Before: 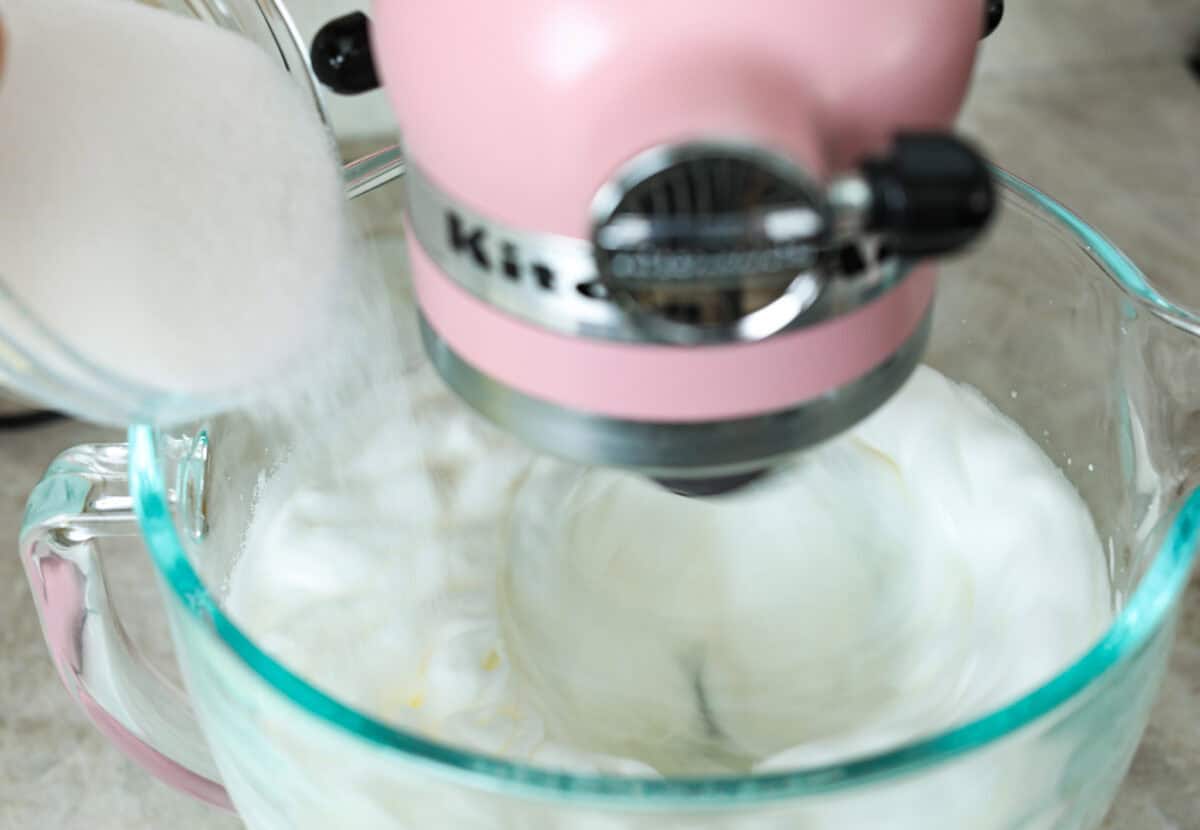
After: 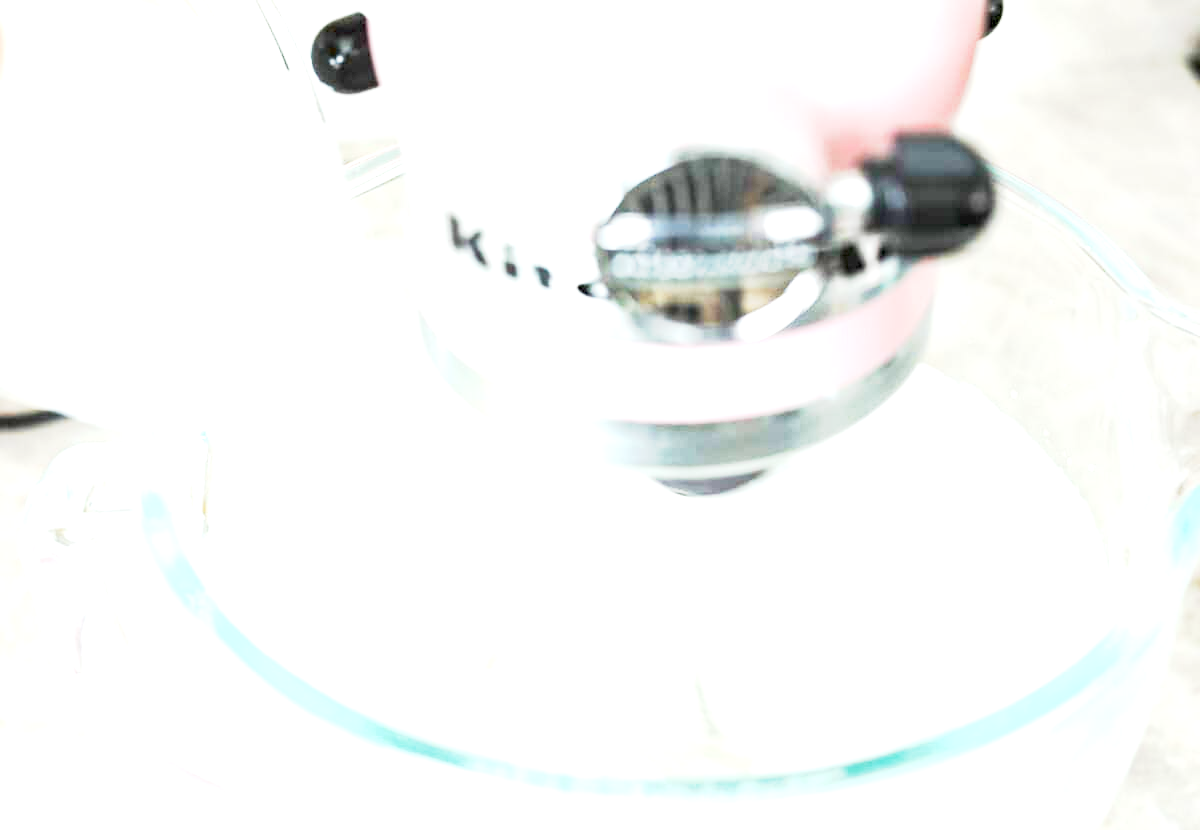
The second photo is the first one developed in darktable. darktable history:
exposure: black level correction 0.001, exposure 2.607 EV, compensate exposure bias true, compensate highlight preservation false
base curve: curves: ch0 [(0, 0) (0.088, 0.125) (0.176, 0.251) (0.354, 0.501) (0.613, 0.749) (1, 0.877)], preserve colors none
